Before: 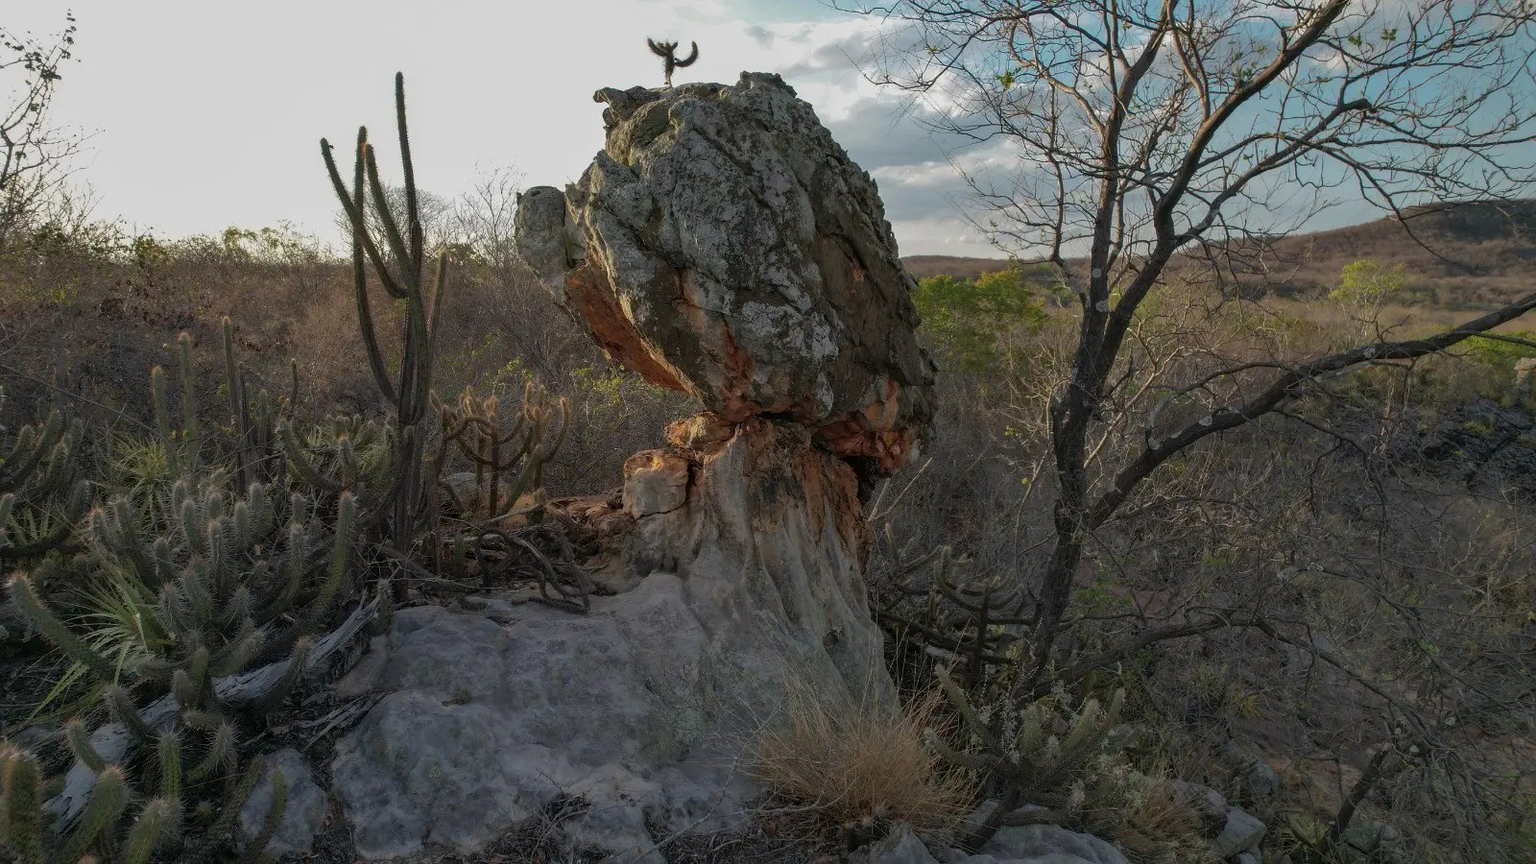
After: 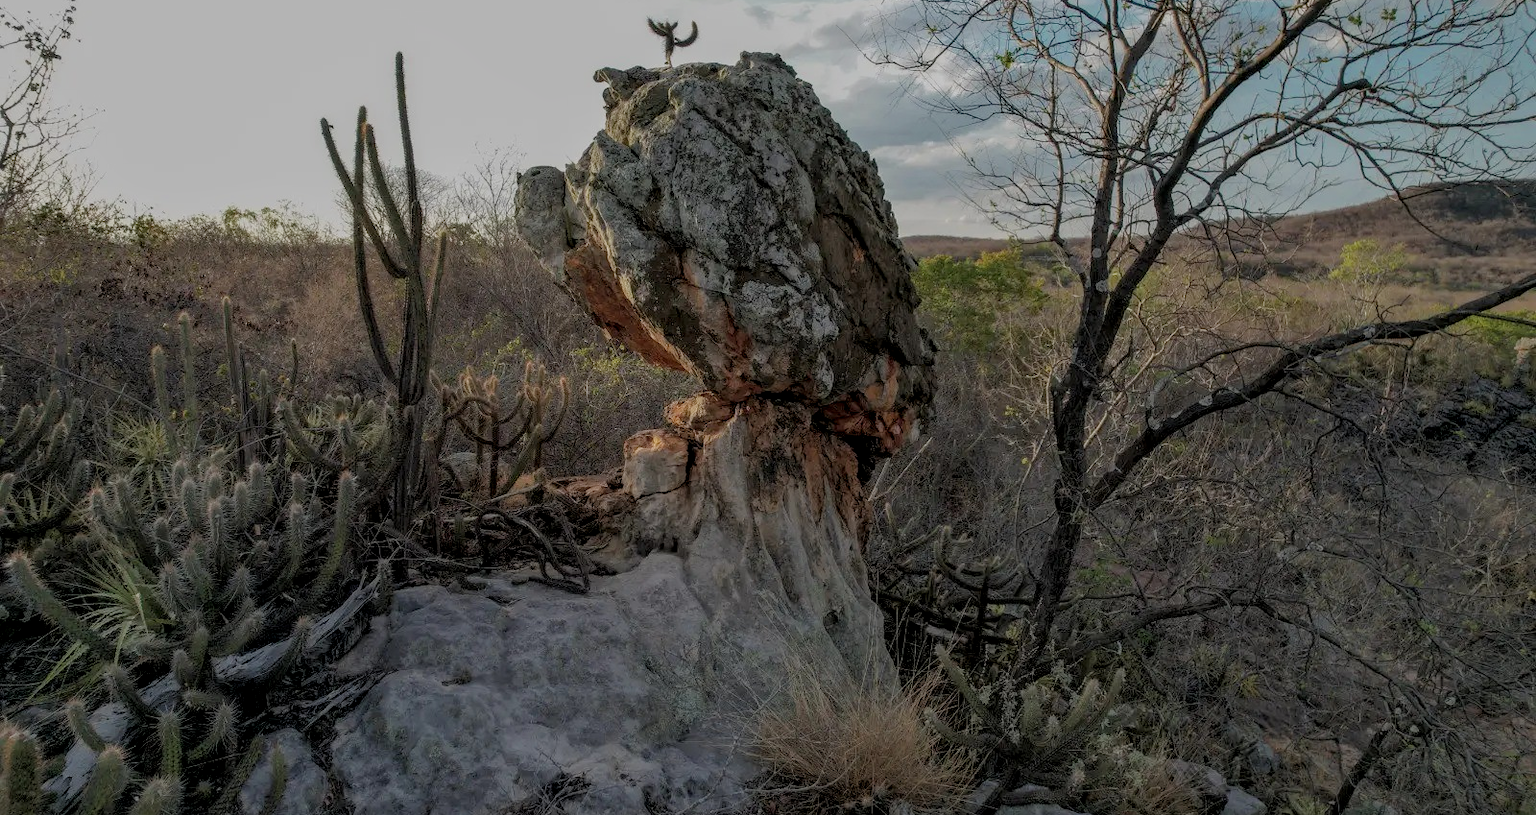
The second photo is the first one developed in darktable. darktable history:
local contrast: on, module defaults
filmic rgb: black relative exposure -8.76 EV, white relative exposure 4.98 EV, target black luminance 0%, hardness 3.79, latitude 65.5%, contrast 0.833, shadows ↔ highlights balance 19.61%, iterations of high-quality reconstruction 10
crop and rotate: top 2.432%, bottom 3.125%
